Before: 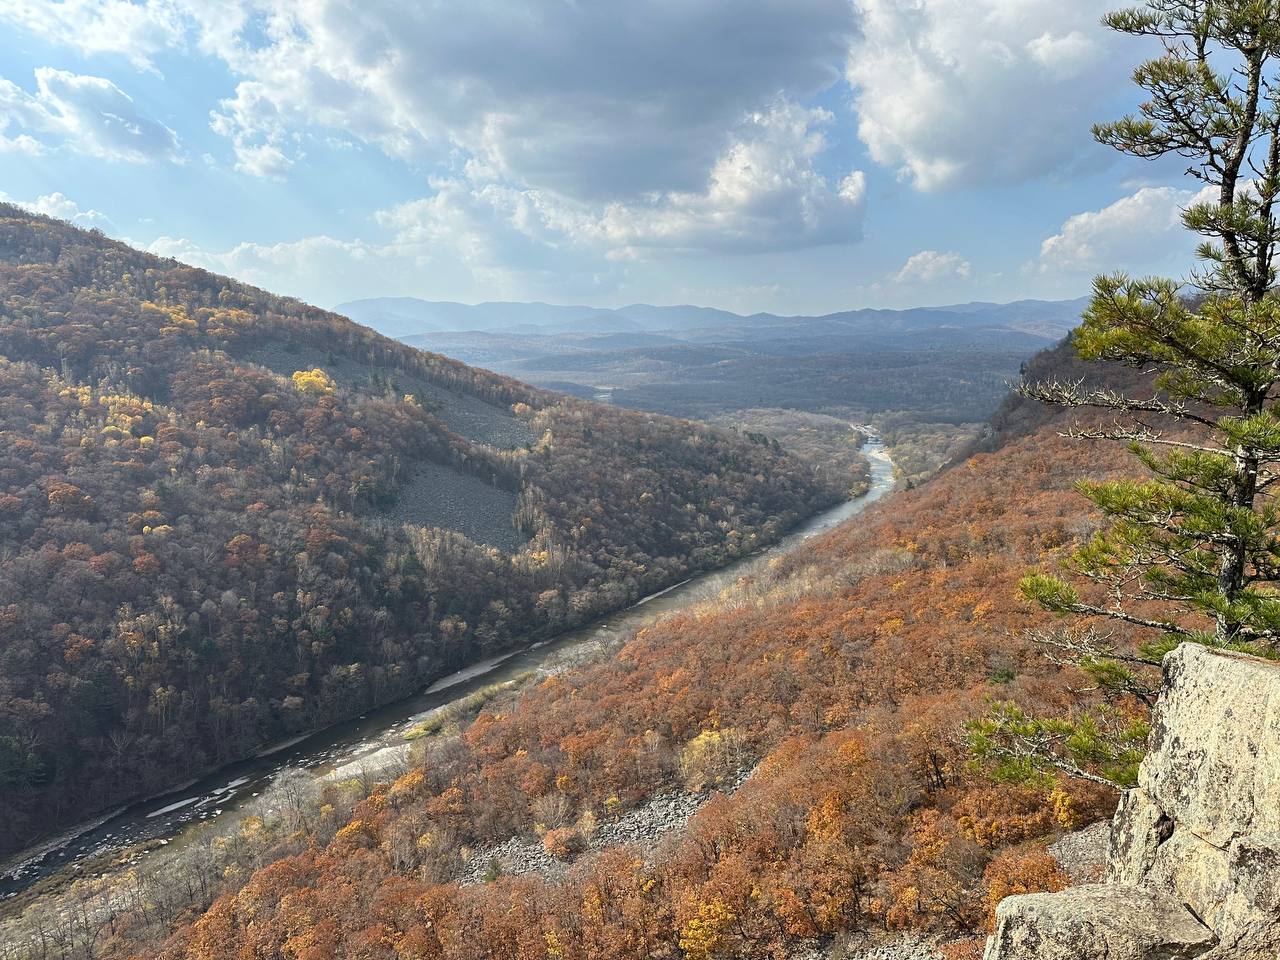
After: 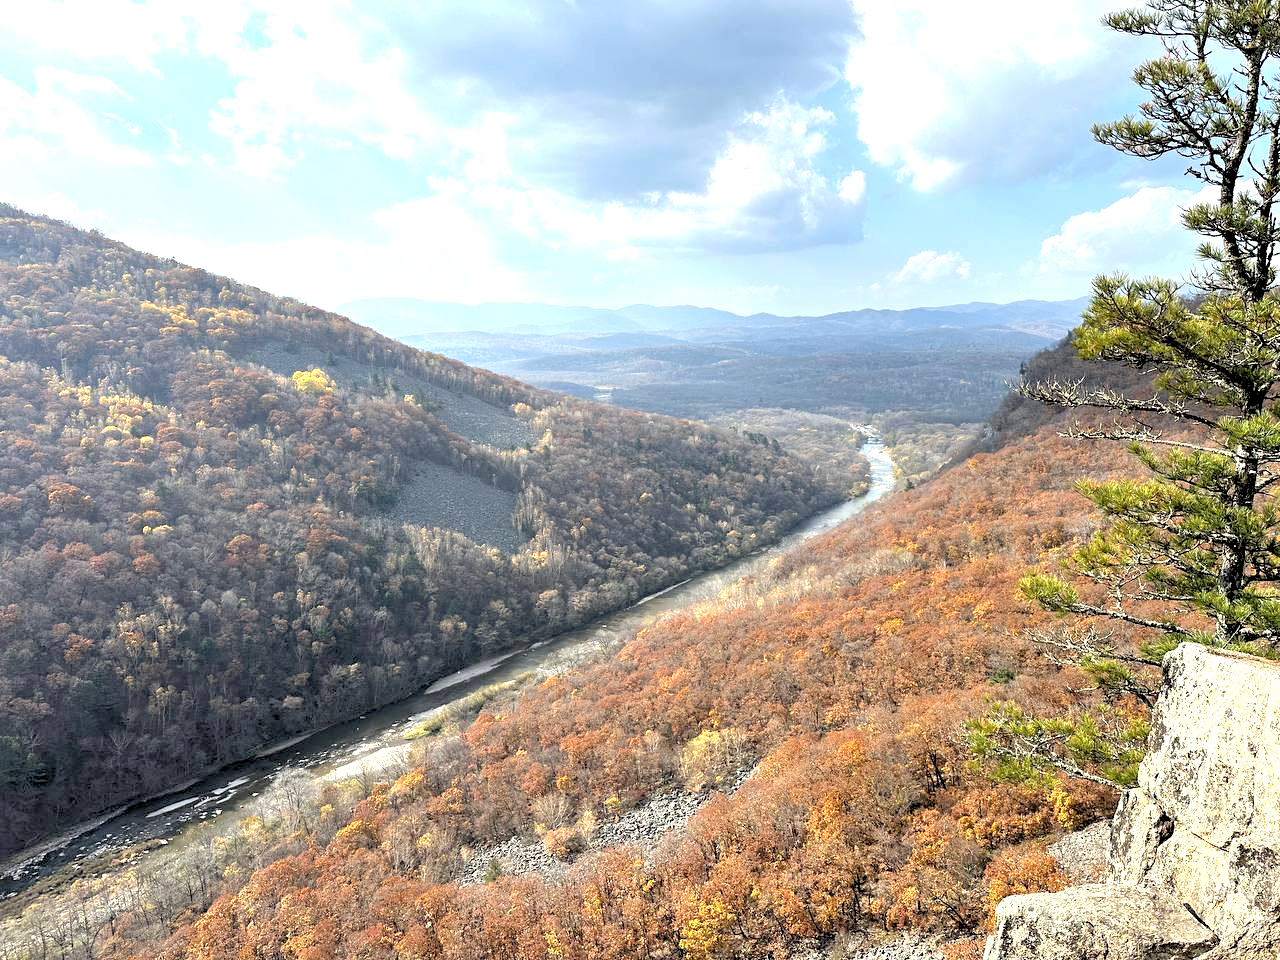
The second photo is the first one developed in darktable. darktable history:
exposure: exposure 0.77 EV, compensate highlight preservation false
rgb levels: levels [[0.029, 0.461, 0.922], [0, 0.5, 1], [0, 0.5, 1]]
